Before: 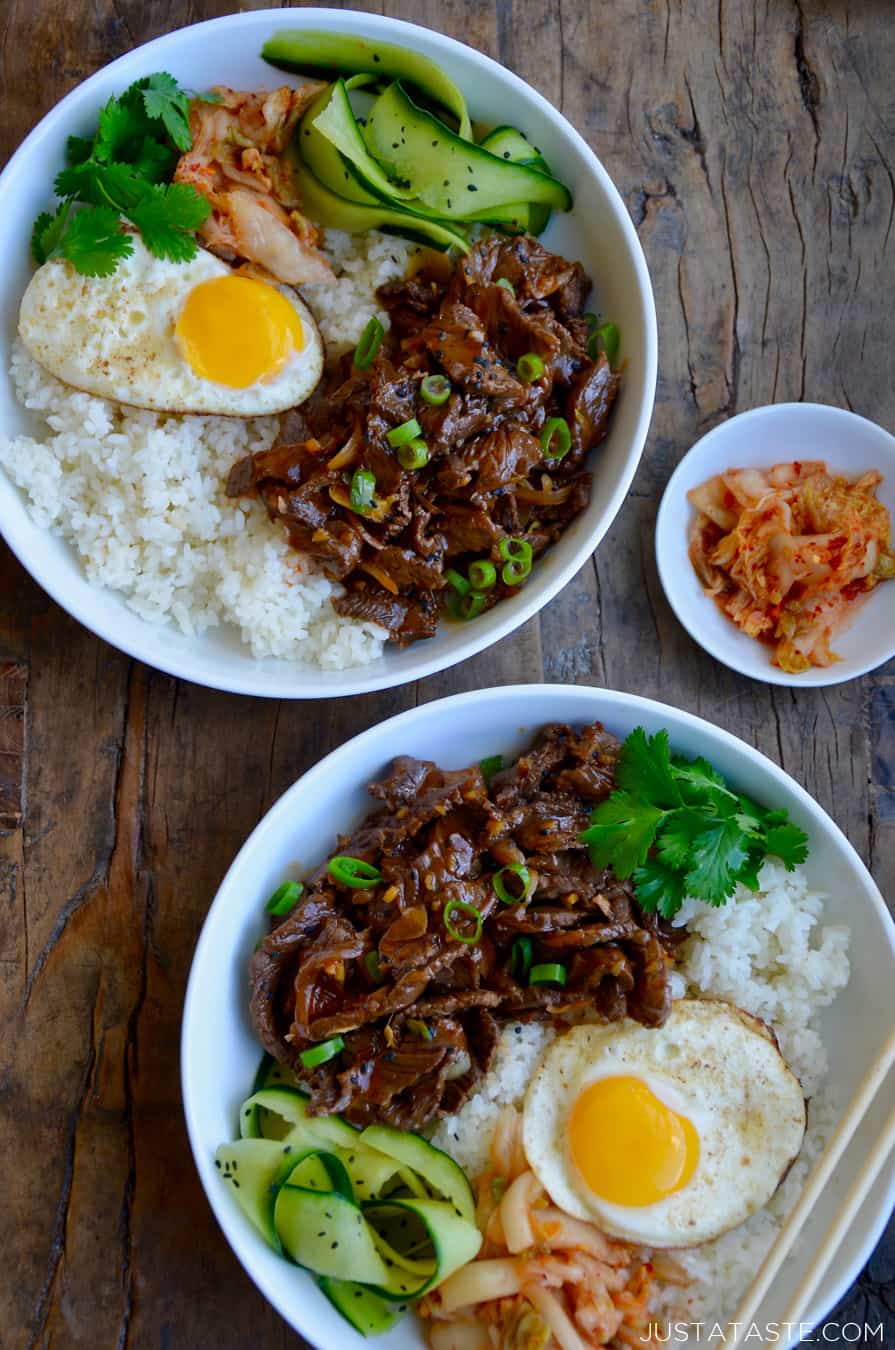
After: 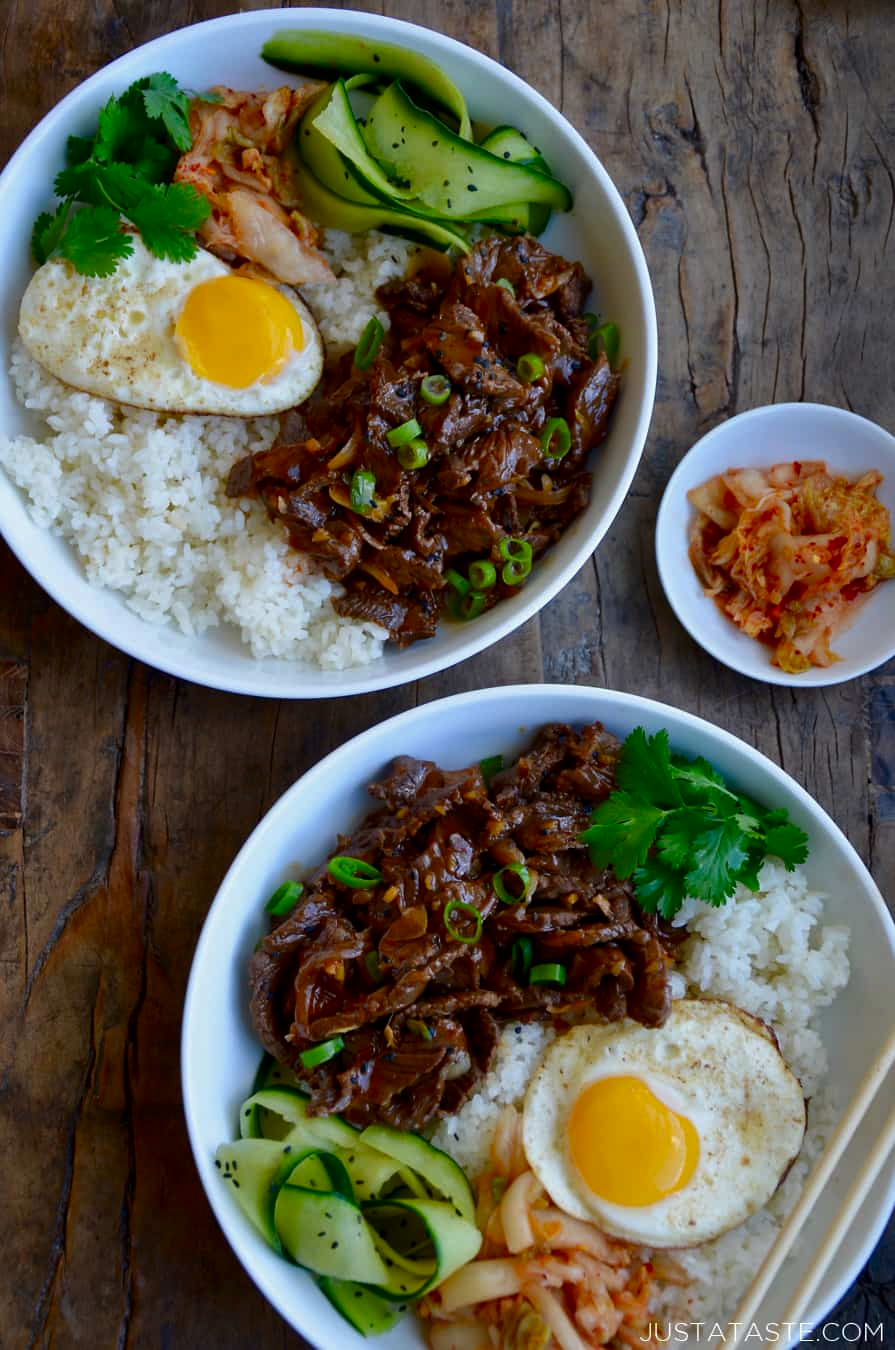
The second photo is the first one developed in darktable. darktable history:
contrast brightness saturation: brightness -0.093
